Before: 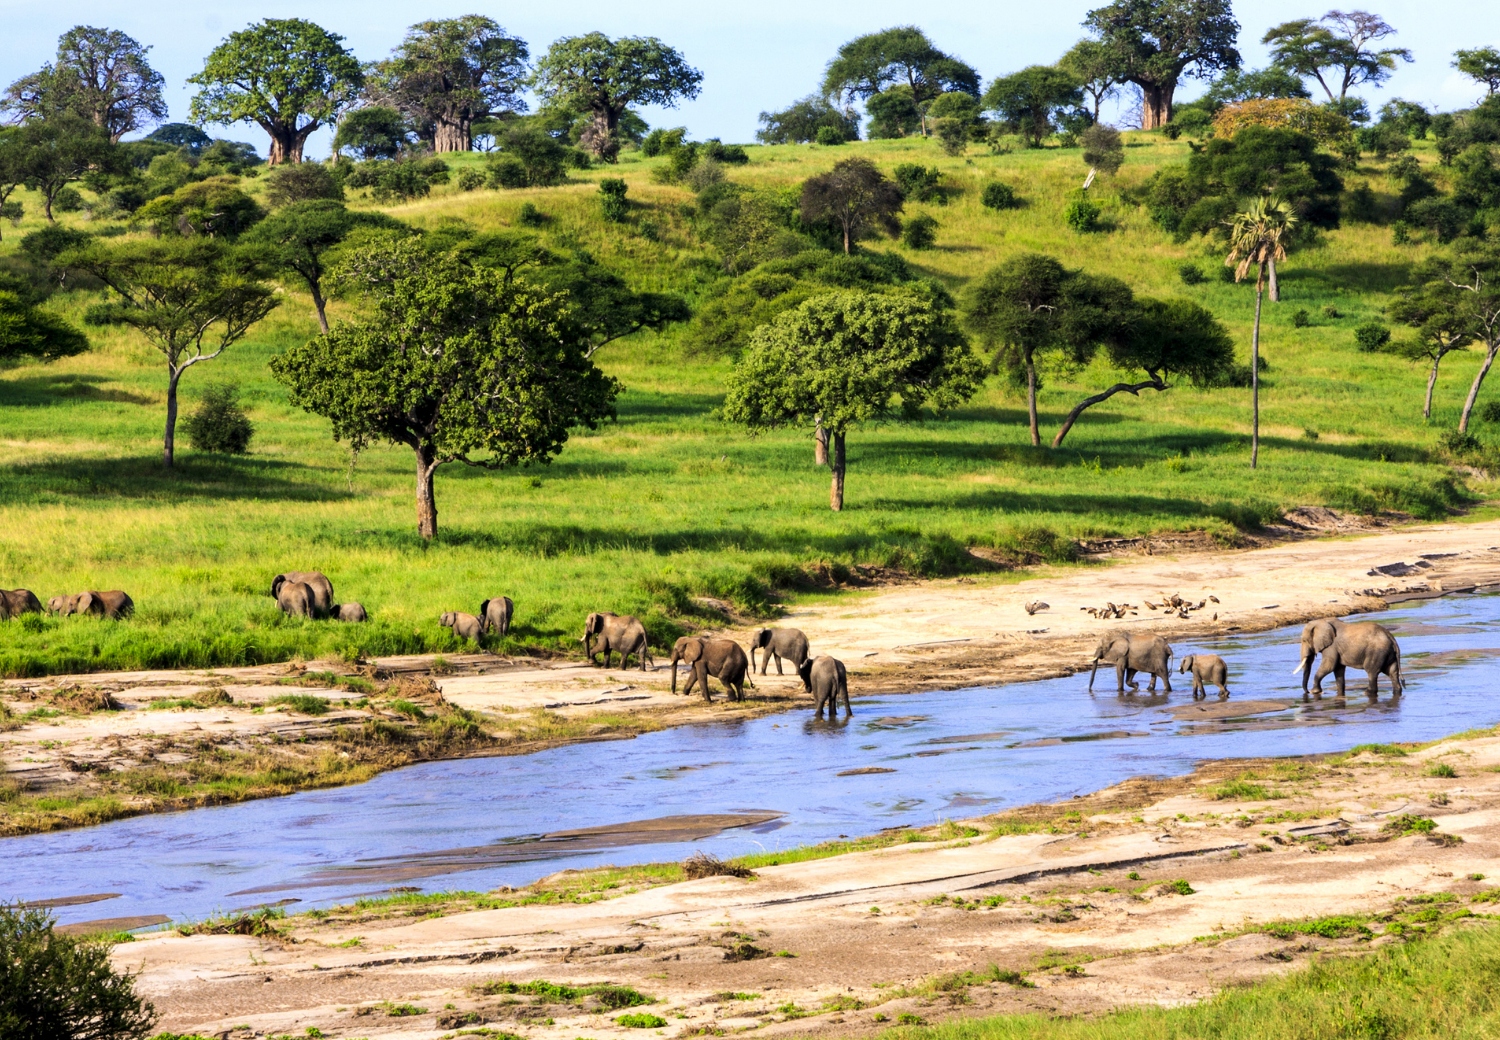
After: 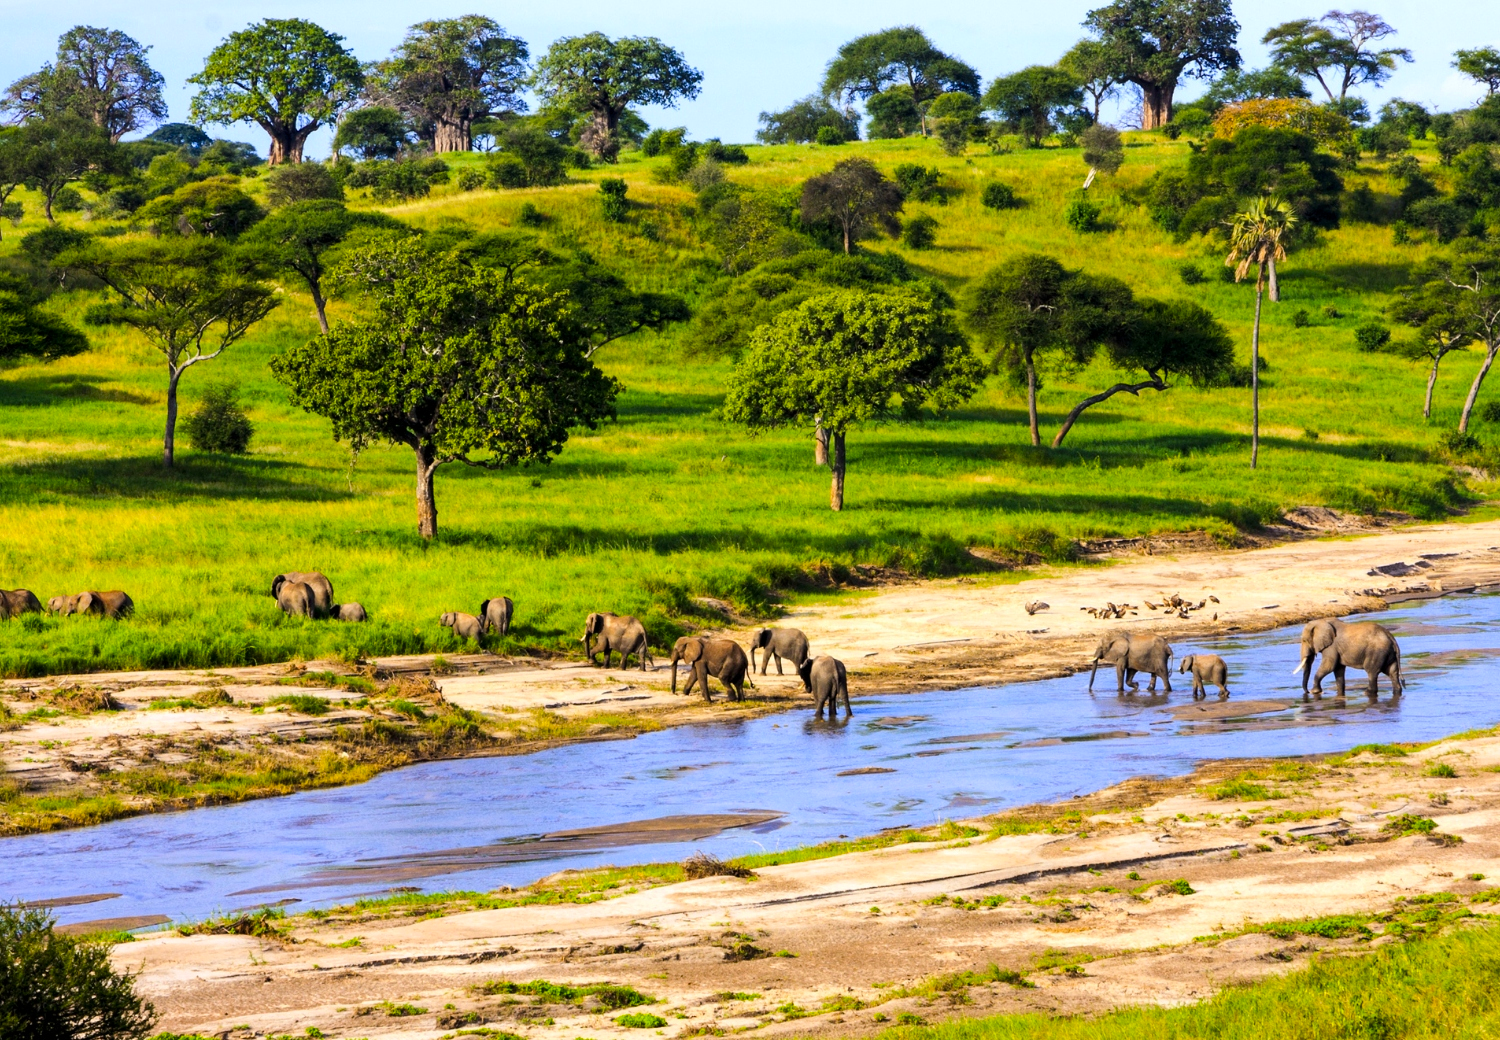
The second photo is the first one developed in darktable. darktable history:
color balance rgb: perceptual saturation grading › global saturation 30.717%
